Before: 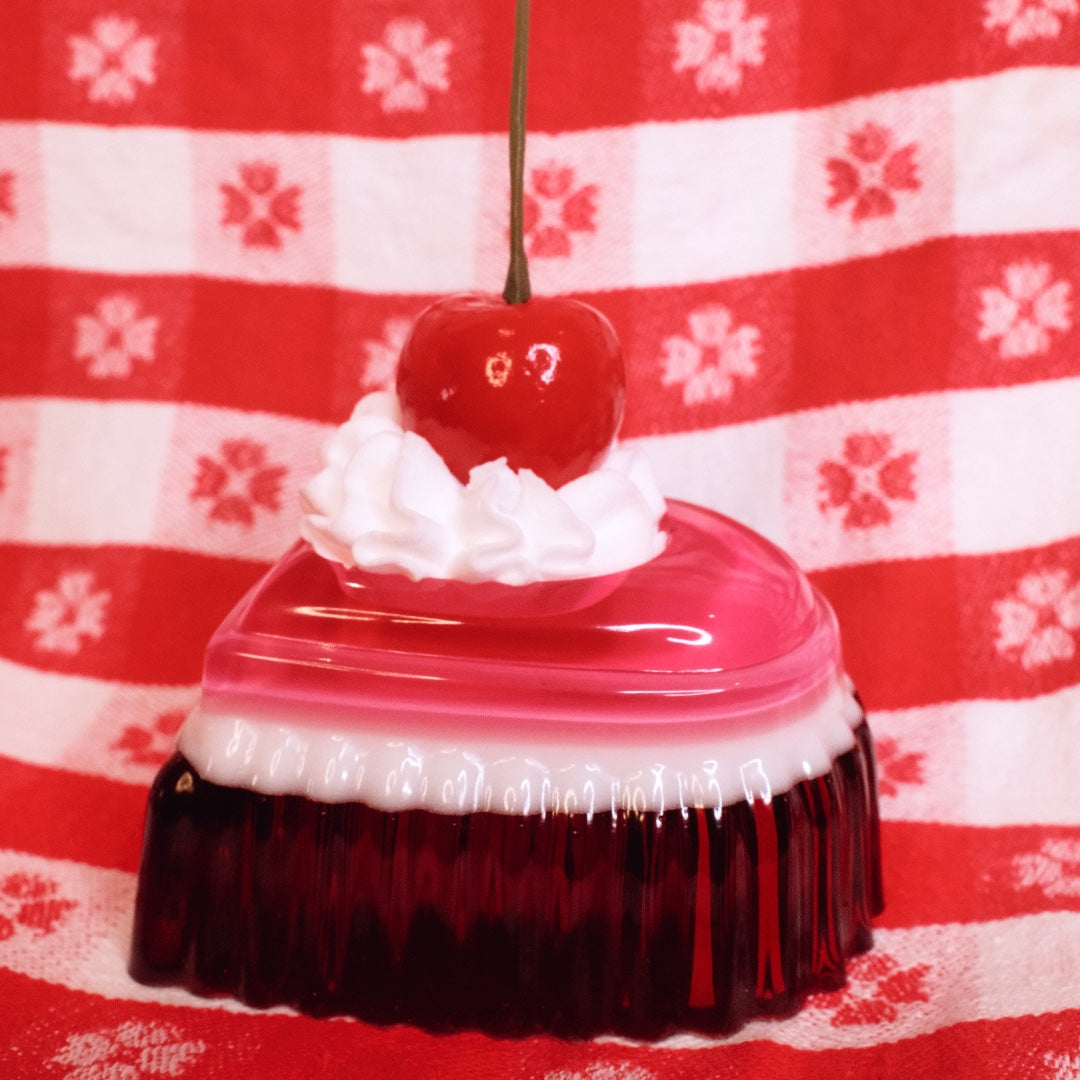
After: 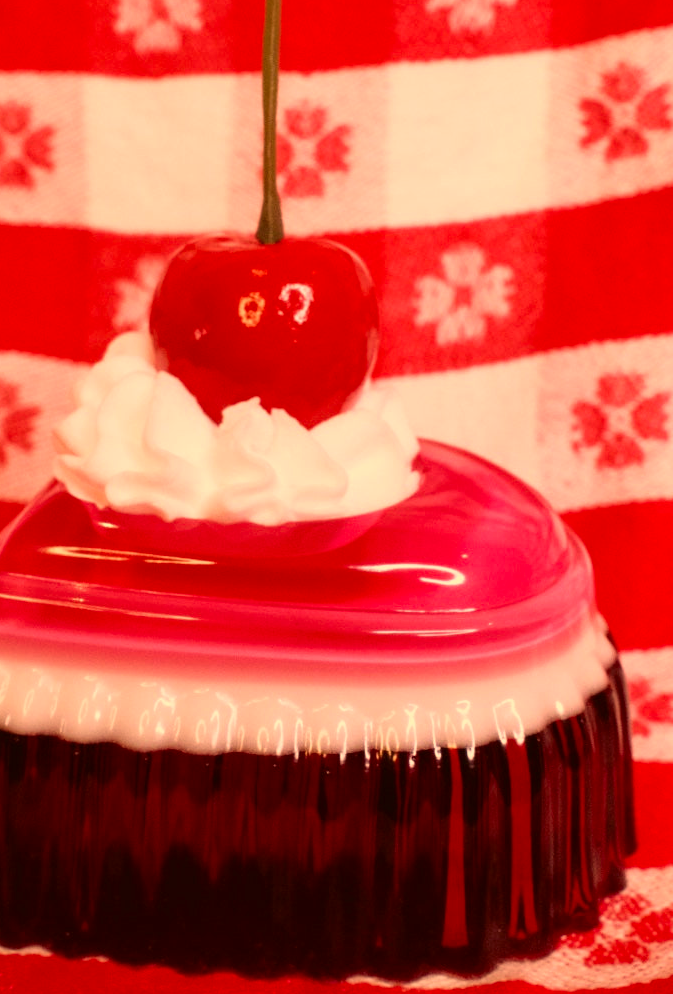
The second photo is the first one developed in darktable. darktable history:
color correction: highlights a* 18.65, highlights b* 35.99, shadows a* 1.88, shadows b* 6.09, saturation 1.02
crop and rotate: left 22.987%, top 5.632%, right 14.655%, bottom 2.253%
